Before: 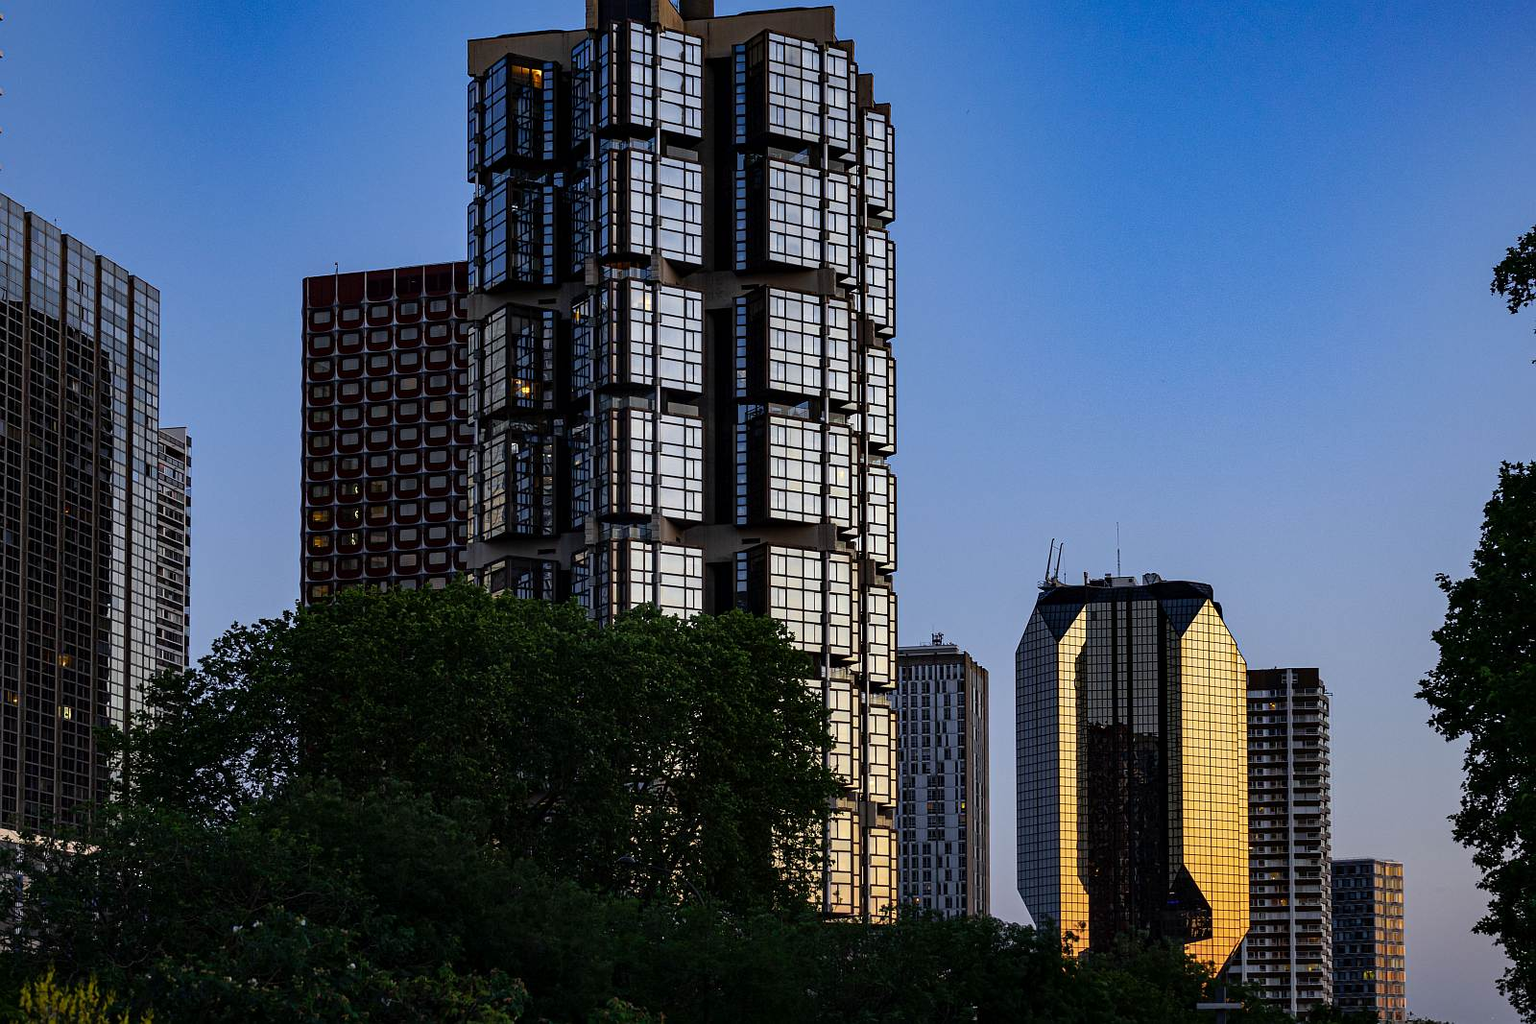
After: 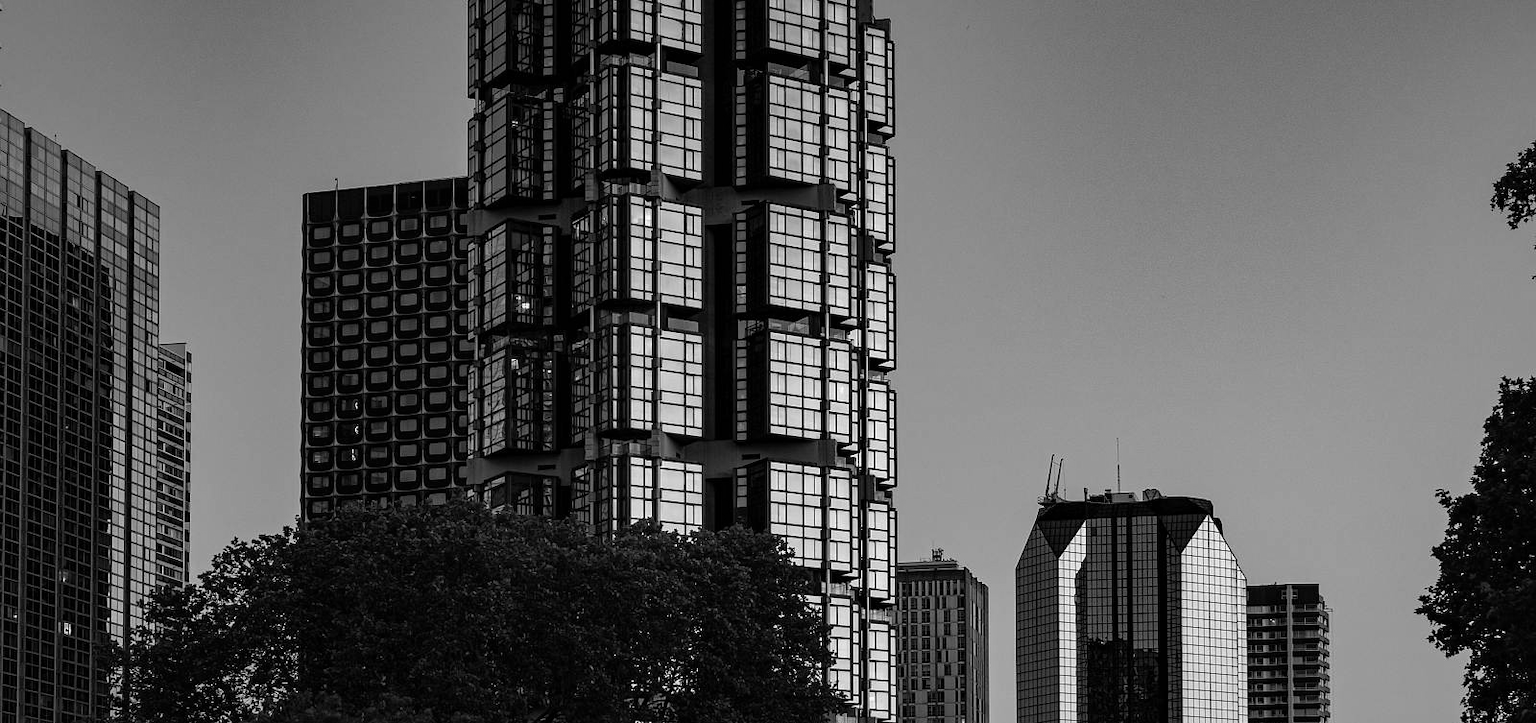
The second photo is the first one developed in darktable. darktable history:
monochrome: on, module defaults
crop and rotate: top 8.293%, bottom 20.996%
